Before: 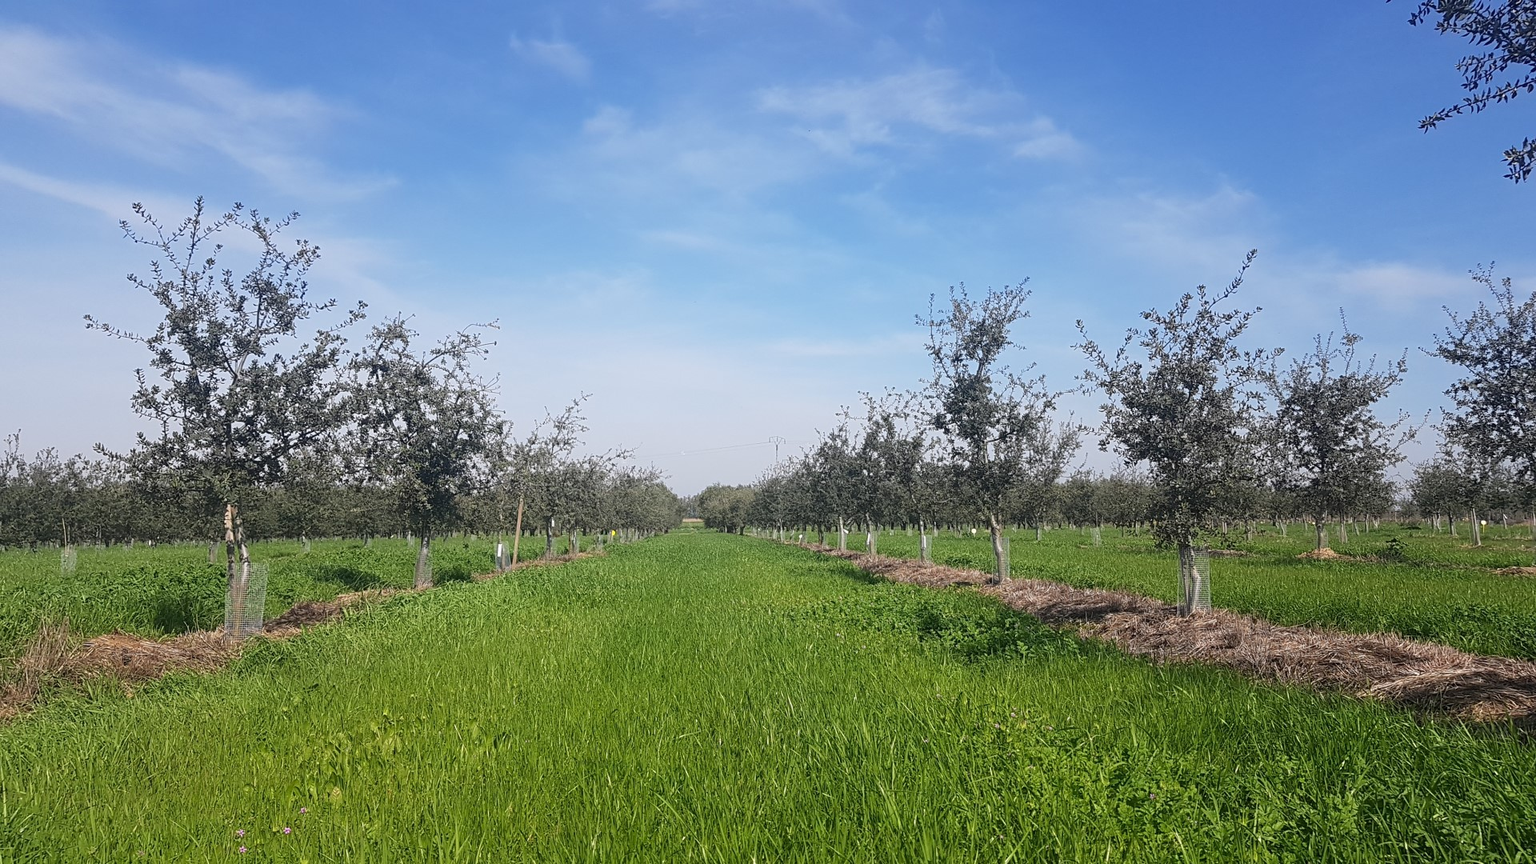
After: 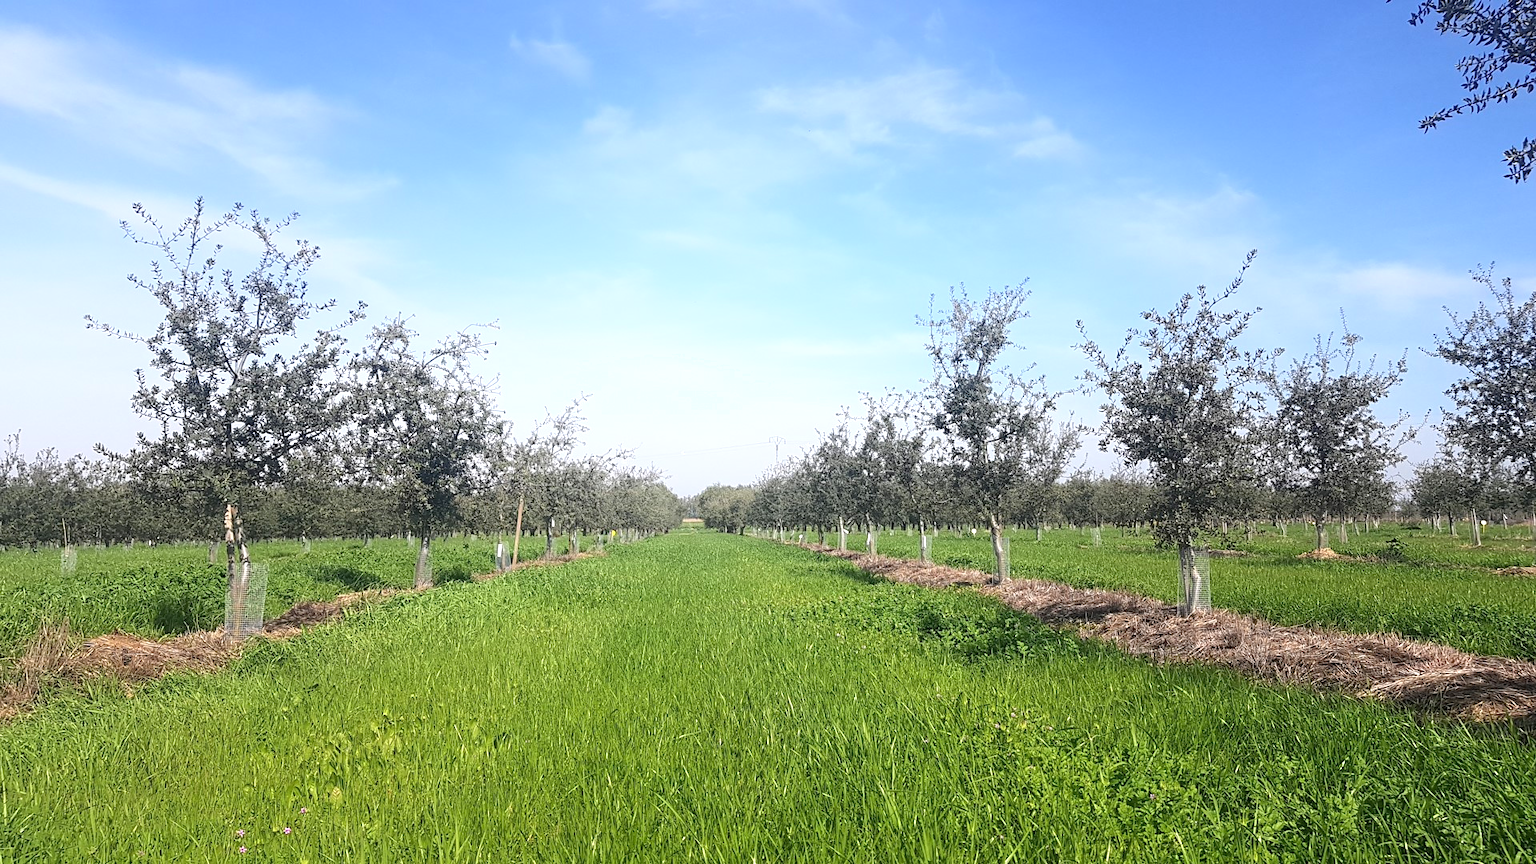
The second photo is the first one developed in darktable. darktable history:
shadows and highlights: shadows -23.08, highlights 46.15, soften with gaussian
exposure: exposure 0.6 EV, compensate highlight preservation false
